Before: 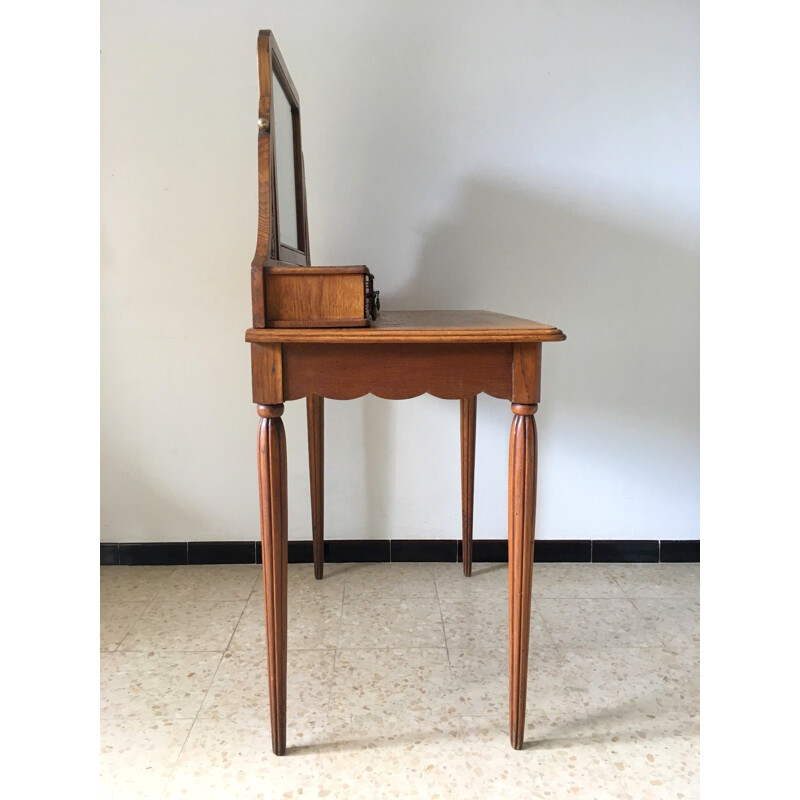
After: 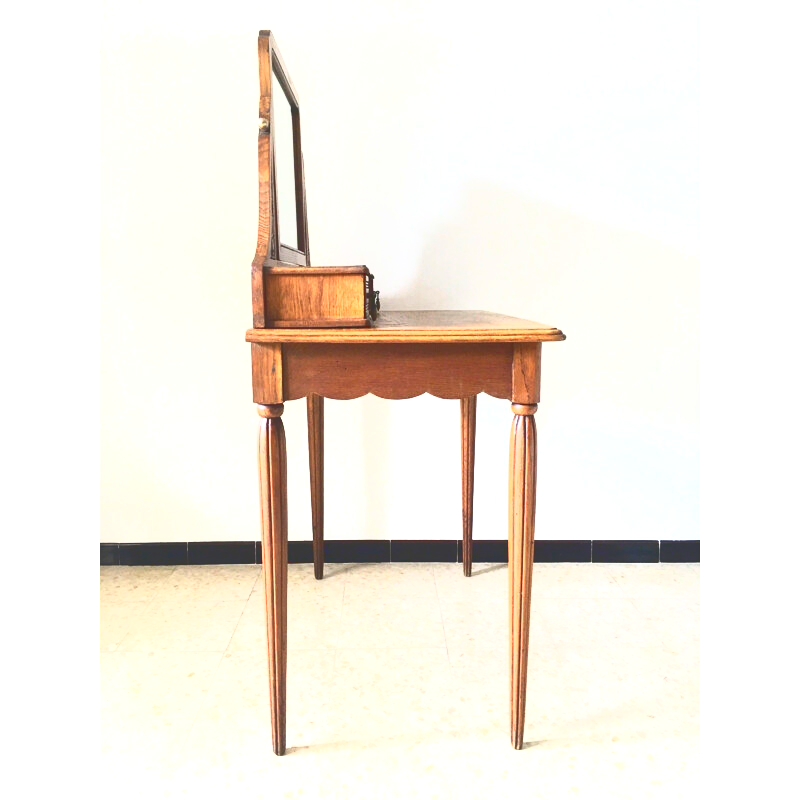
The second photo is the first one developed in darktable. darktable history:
exposure: black level correction 0, exposure 1.096 EV, compensate exposure bias true, compensate highlight preservation false
base curve: curves: ch0 [(0, 0.036) (0.007, 0.037) (0.604, 0.887) (1, 1)]
